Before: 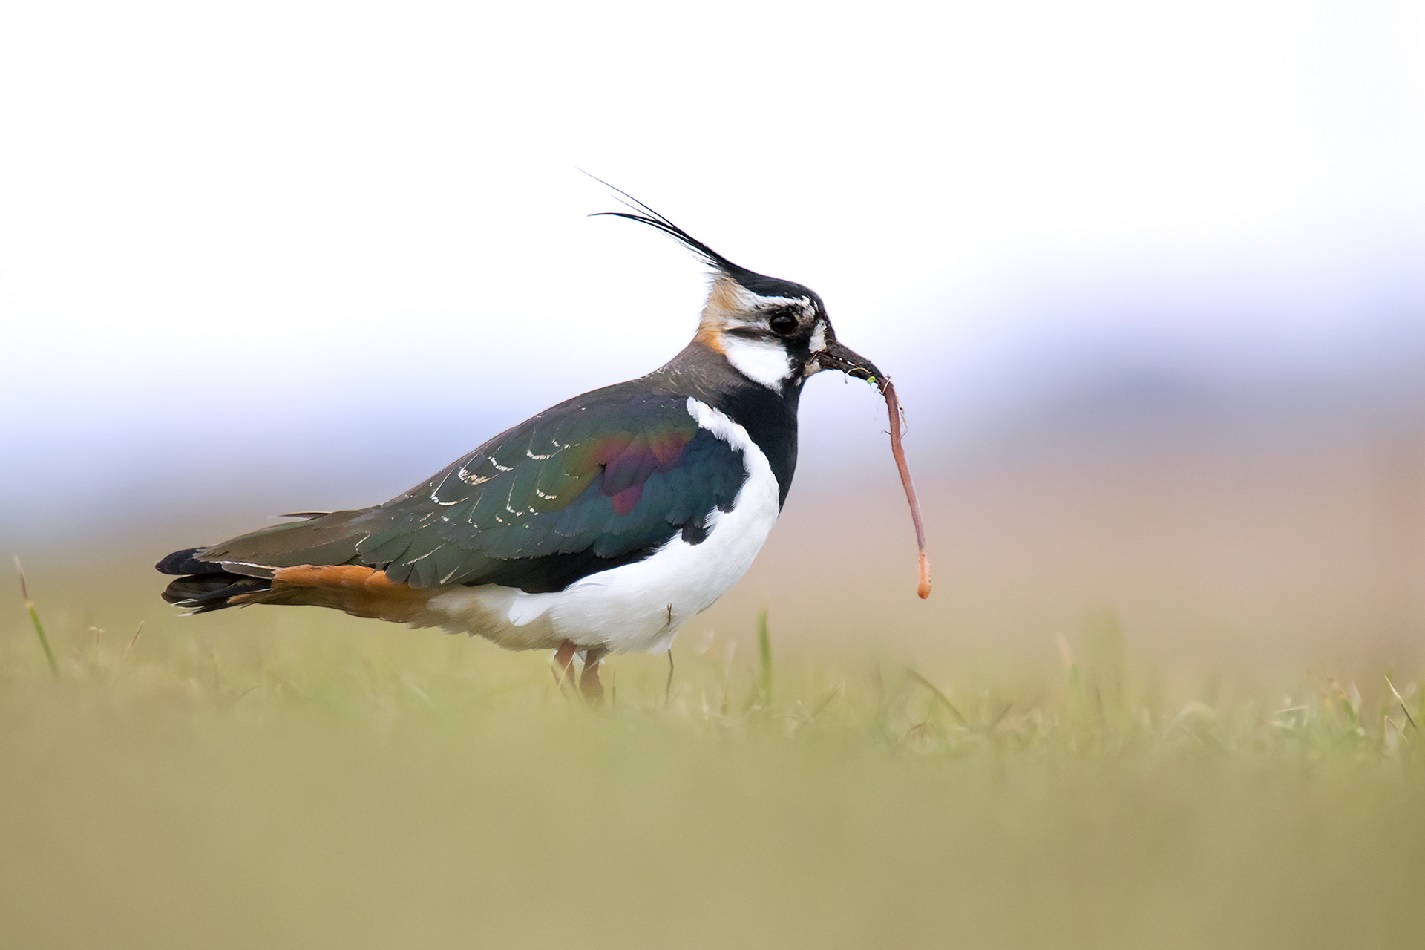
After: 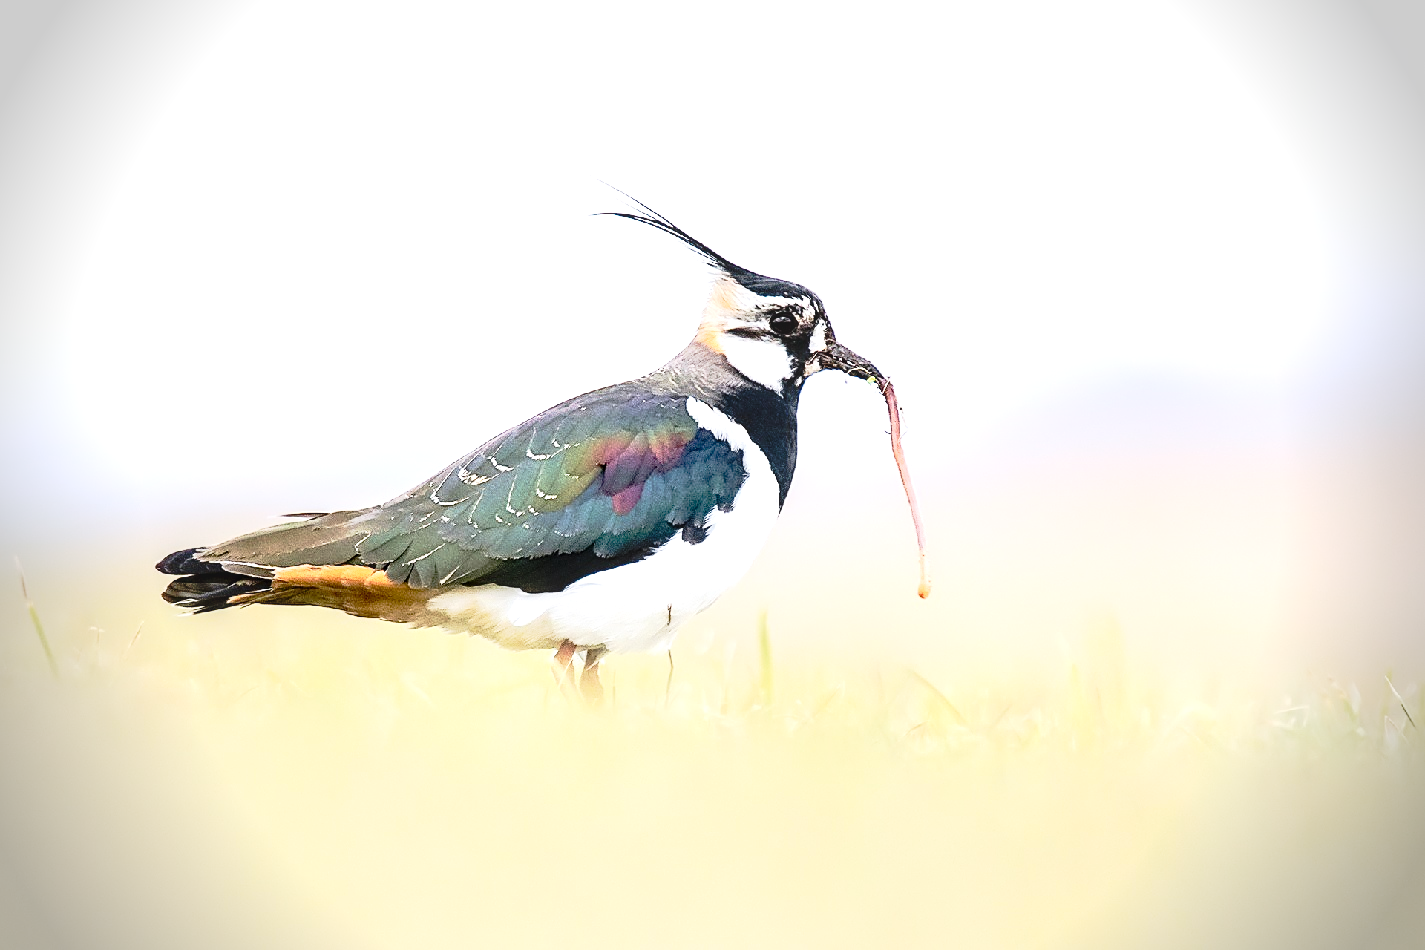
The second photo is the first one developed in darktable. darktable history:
contrast brightness saturation: contrast 0.285
local contrast: detail 130%
tone curve: curves: ch0 [(0, 0.009) (0.105, 0.08) (0.195, 0.18) (0.283, 0.316) (0.384, 0.434) (0.485, 0.531) (0.638, 0.69) (0.81, 0.872) (1, 0.977)]; ch1 [(0, 0) (0.161, 0.092) (0.35, 0.33) (0.379, 0.401) (0.456, 0.469) (0.498, 0.502) (0.52, 0.536) (0.586, 0.617) (0.635, 0.655) (1, 1)]; ch2 [(0, 0) (0.371, 0.362) (0.437, 0.437) (0.483, 0.484) (0.53, 0.515) (0.56, 0.571) (0.622, 0.606) (1, 1)], preserve colors none
exposure: black level correction 0, exposure 1.369 EV, compensate highlight preservation false
sharpen: on, module defaults
vignetting: fall-off radius 32.65%, unbound false
